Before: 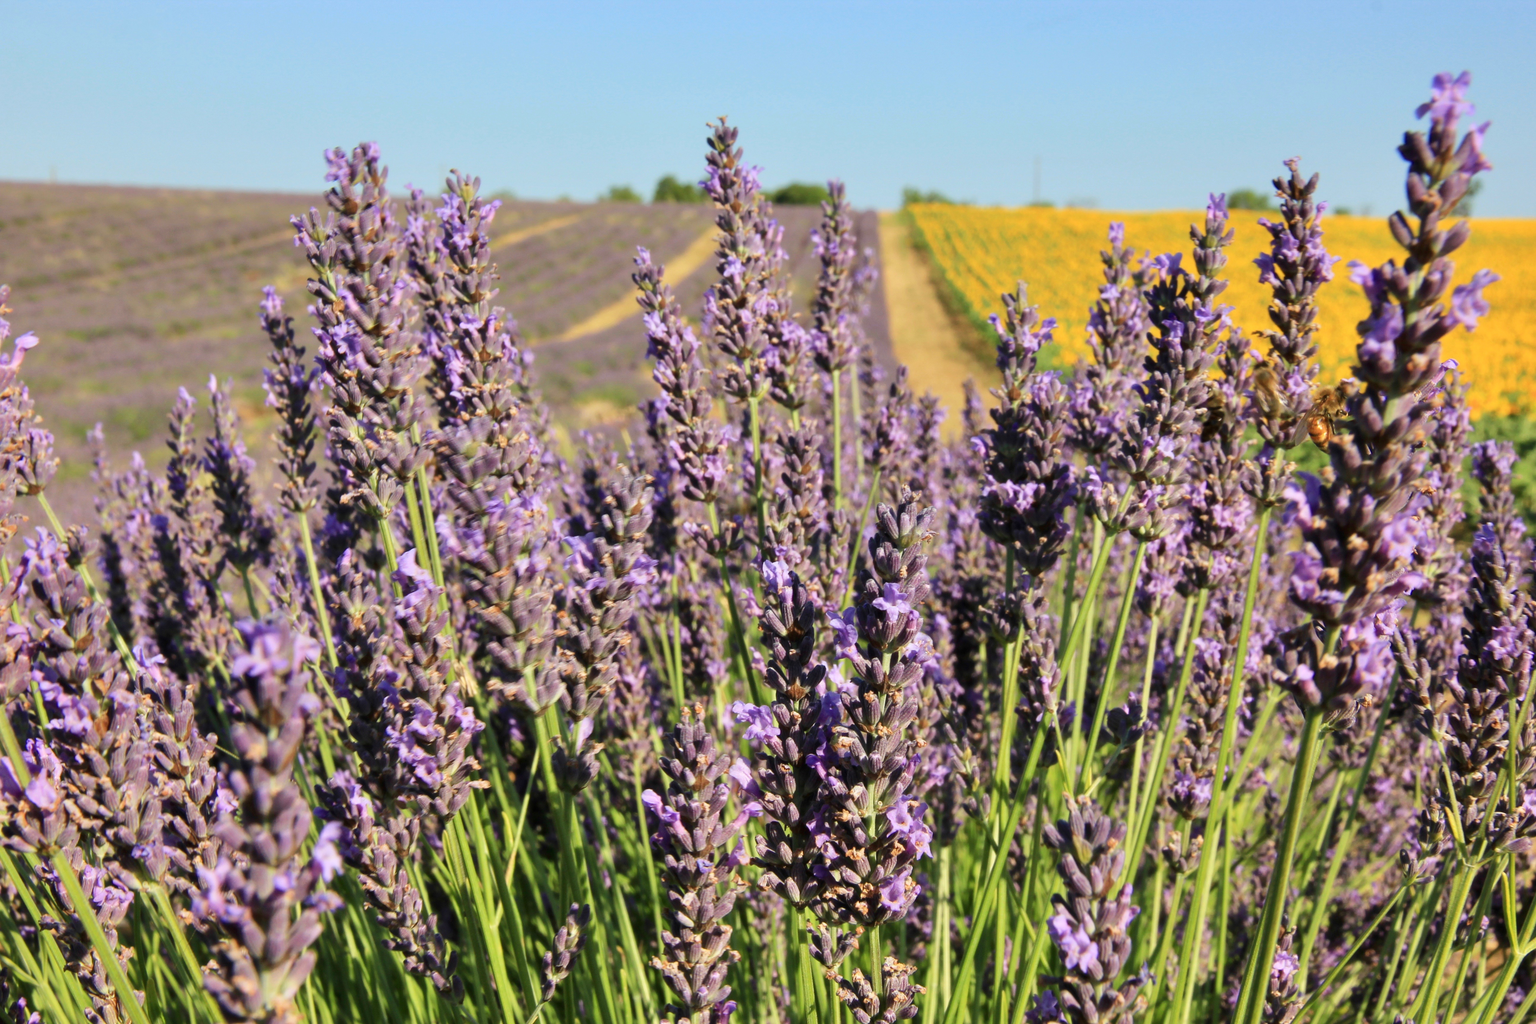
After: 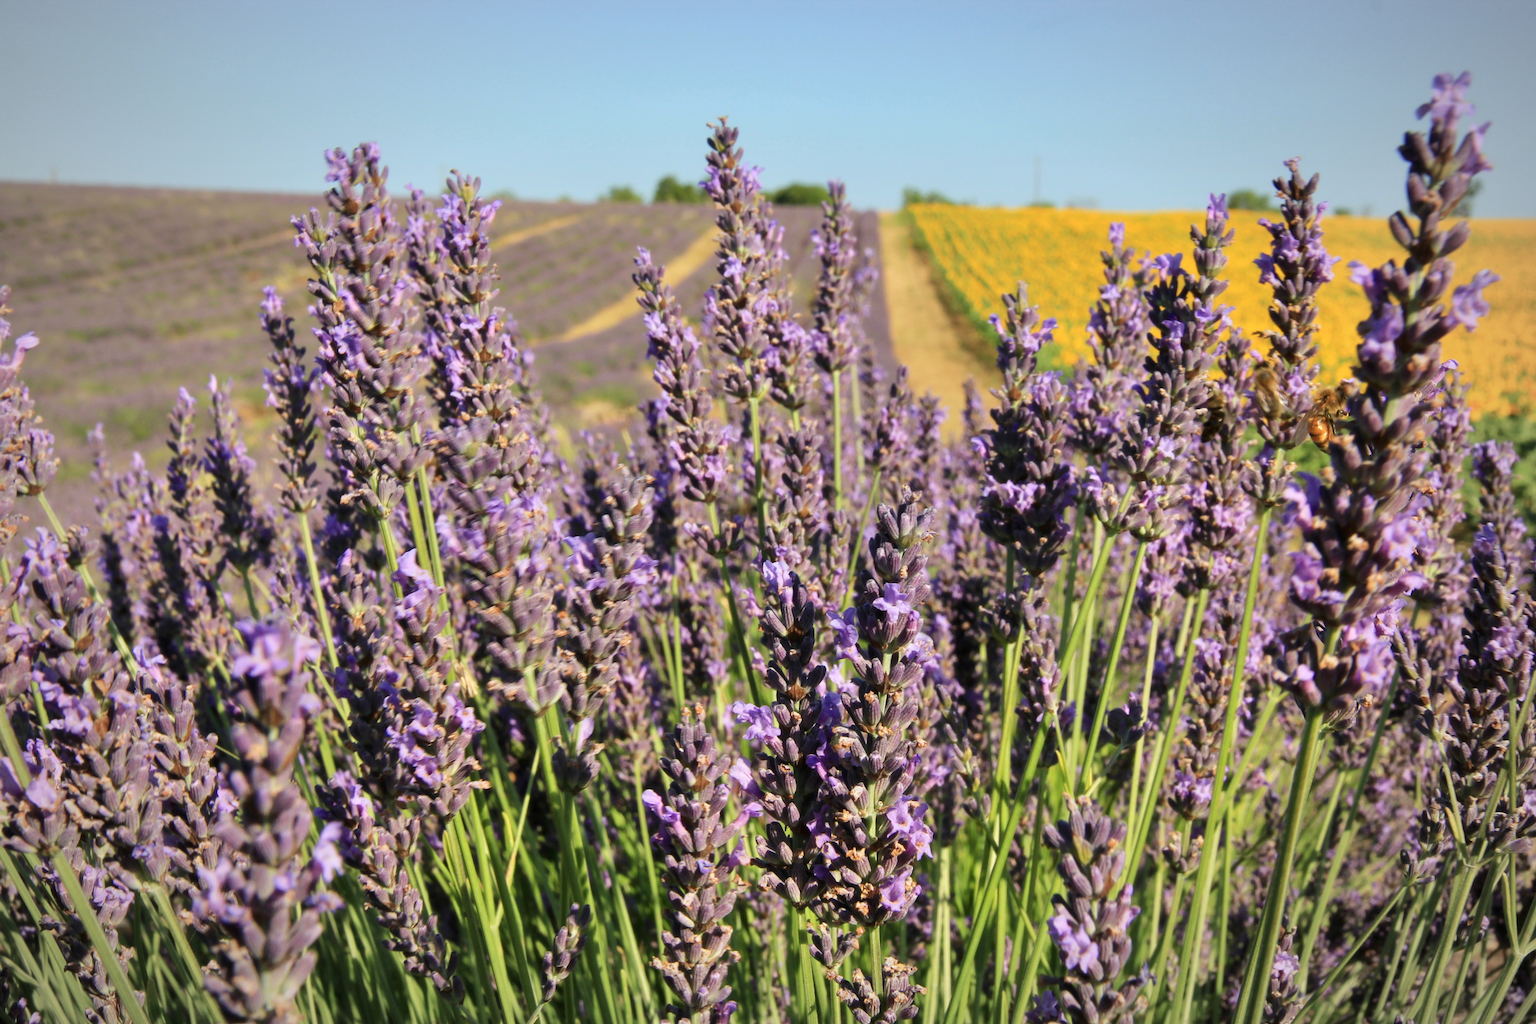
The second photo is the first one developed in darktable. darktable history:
vignetting: fall-off radius 70%, automatic ratio true
rotate and perspective: automatic cropping off
